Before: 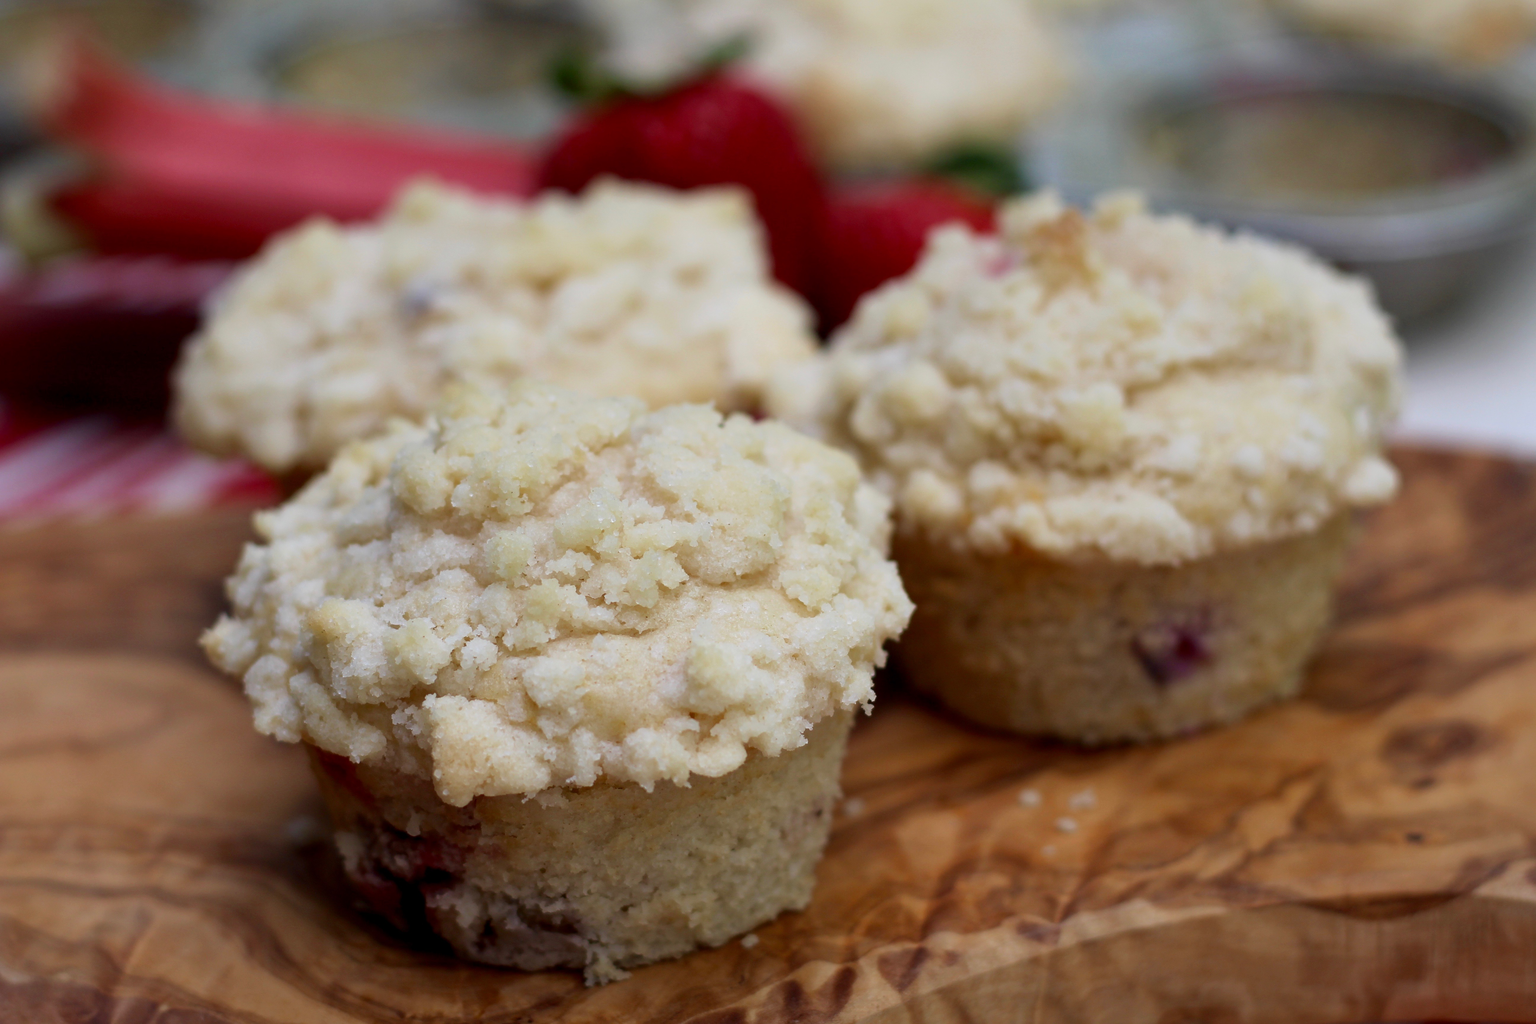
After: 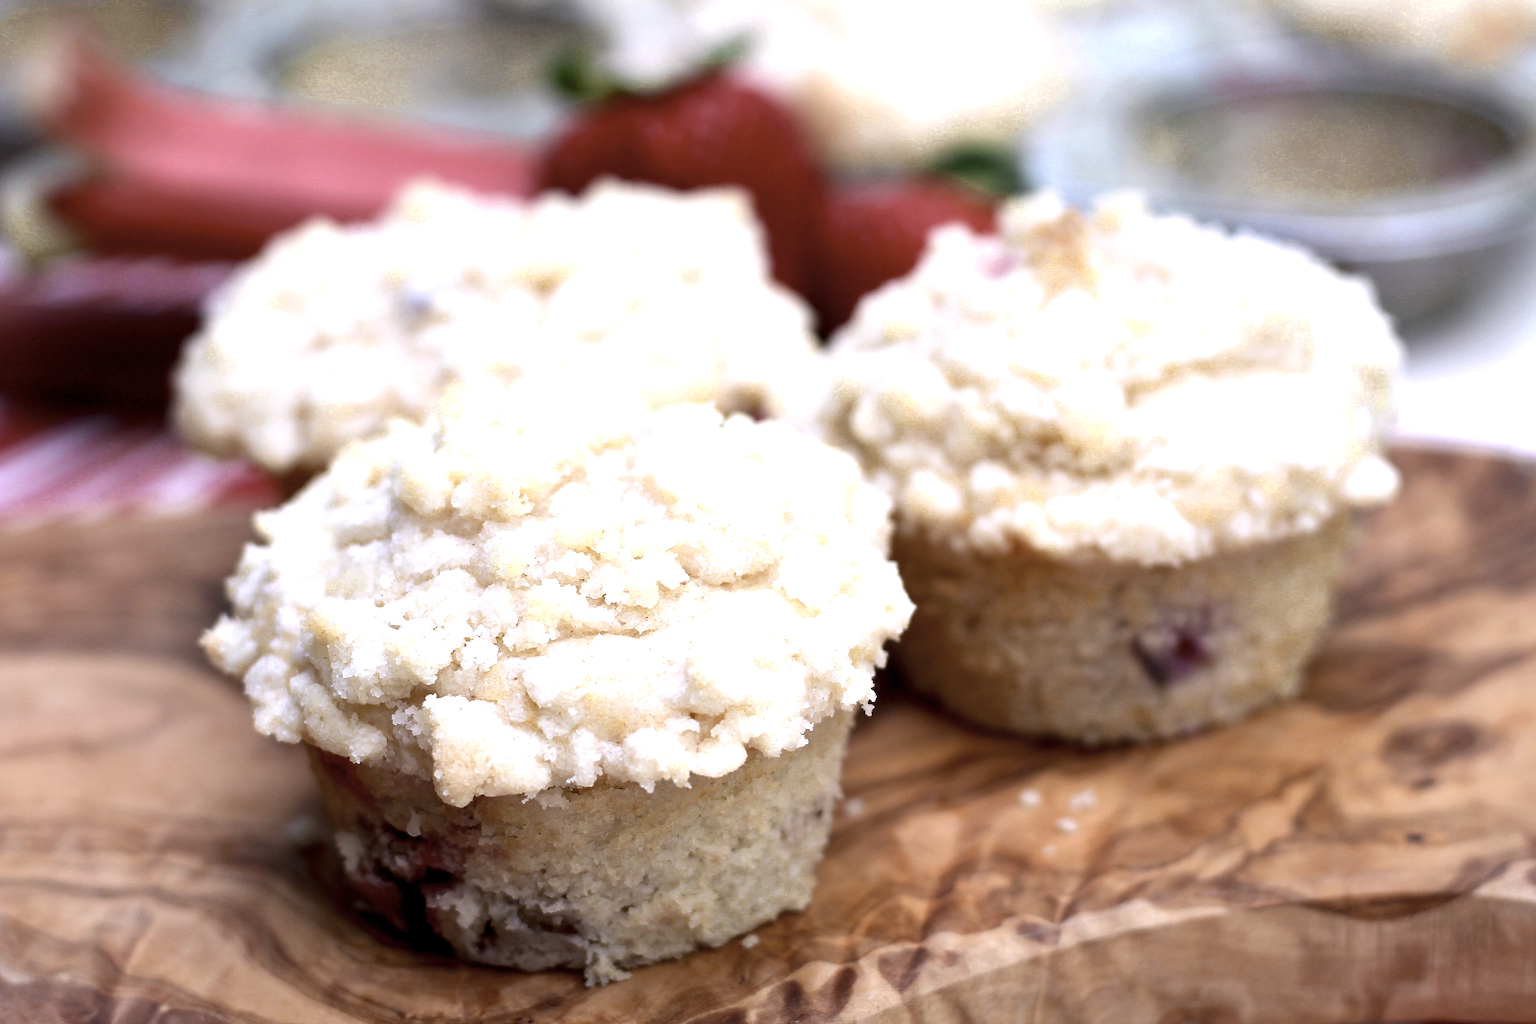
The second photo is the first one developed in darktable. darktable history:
exposure: exposure 1.223 EV, compensate highlight preservation false
color zones: curves: ch0 [(0, 0.485) (0.178, 0.476) (0.261, 0.623) (0.411, 0.403) (0.708, 0.603) (0.934, 0.412)]; ch1 [(0.003, 0.485) (0.149, 0.496) (0.229, 0.584) (0.326, 0.551) (0.484, 0.262) (0.757, 0.643)]
white balance: red 1.004, blue 1.096
contrast brightness saturation: contrast 0.1, saturation -0.36
sharpen: on, module defaults
